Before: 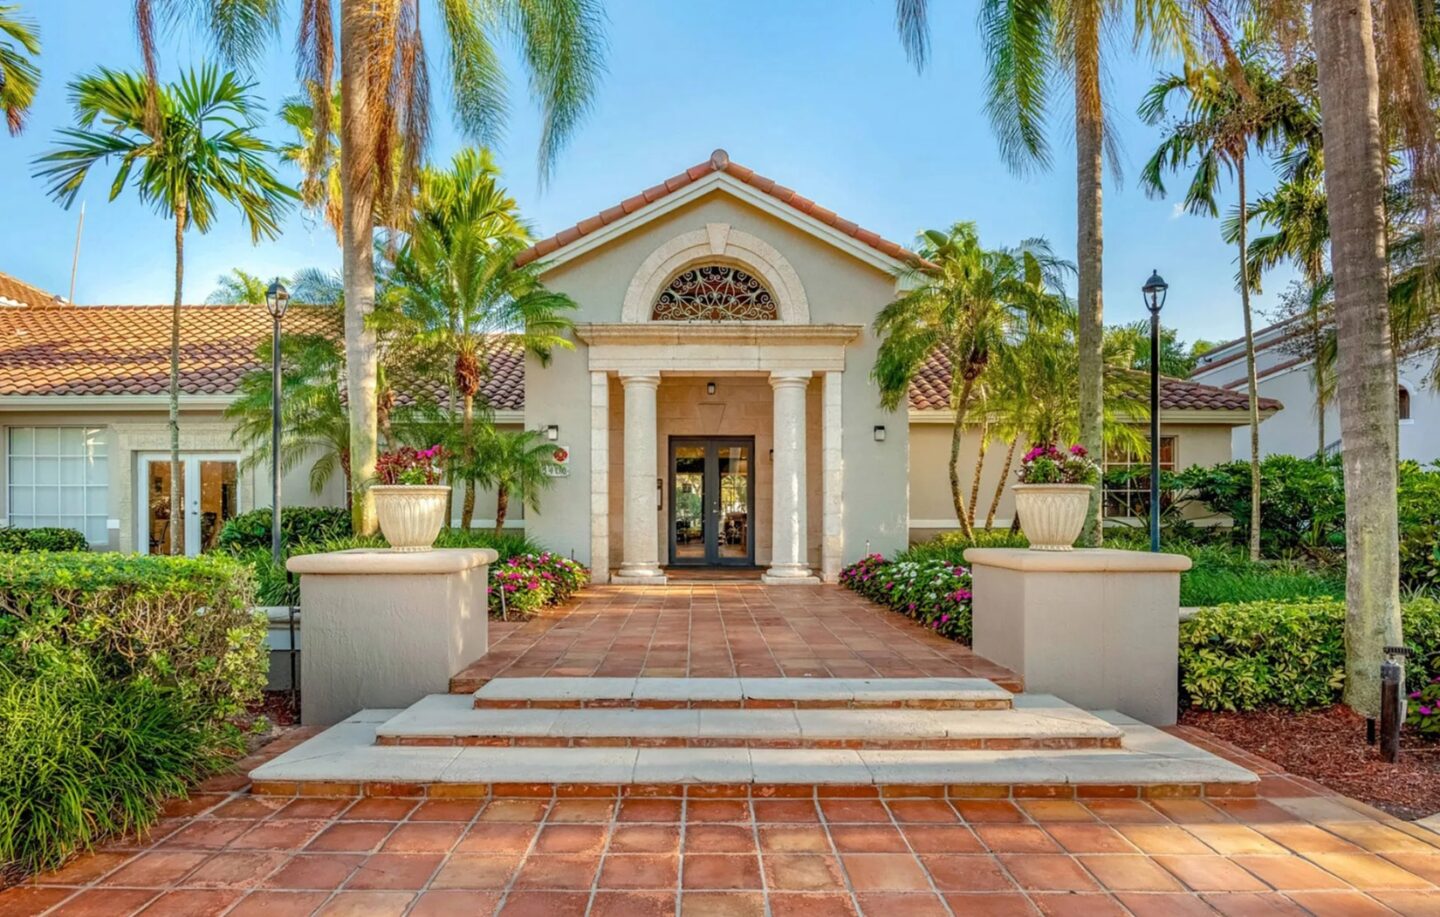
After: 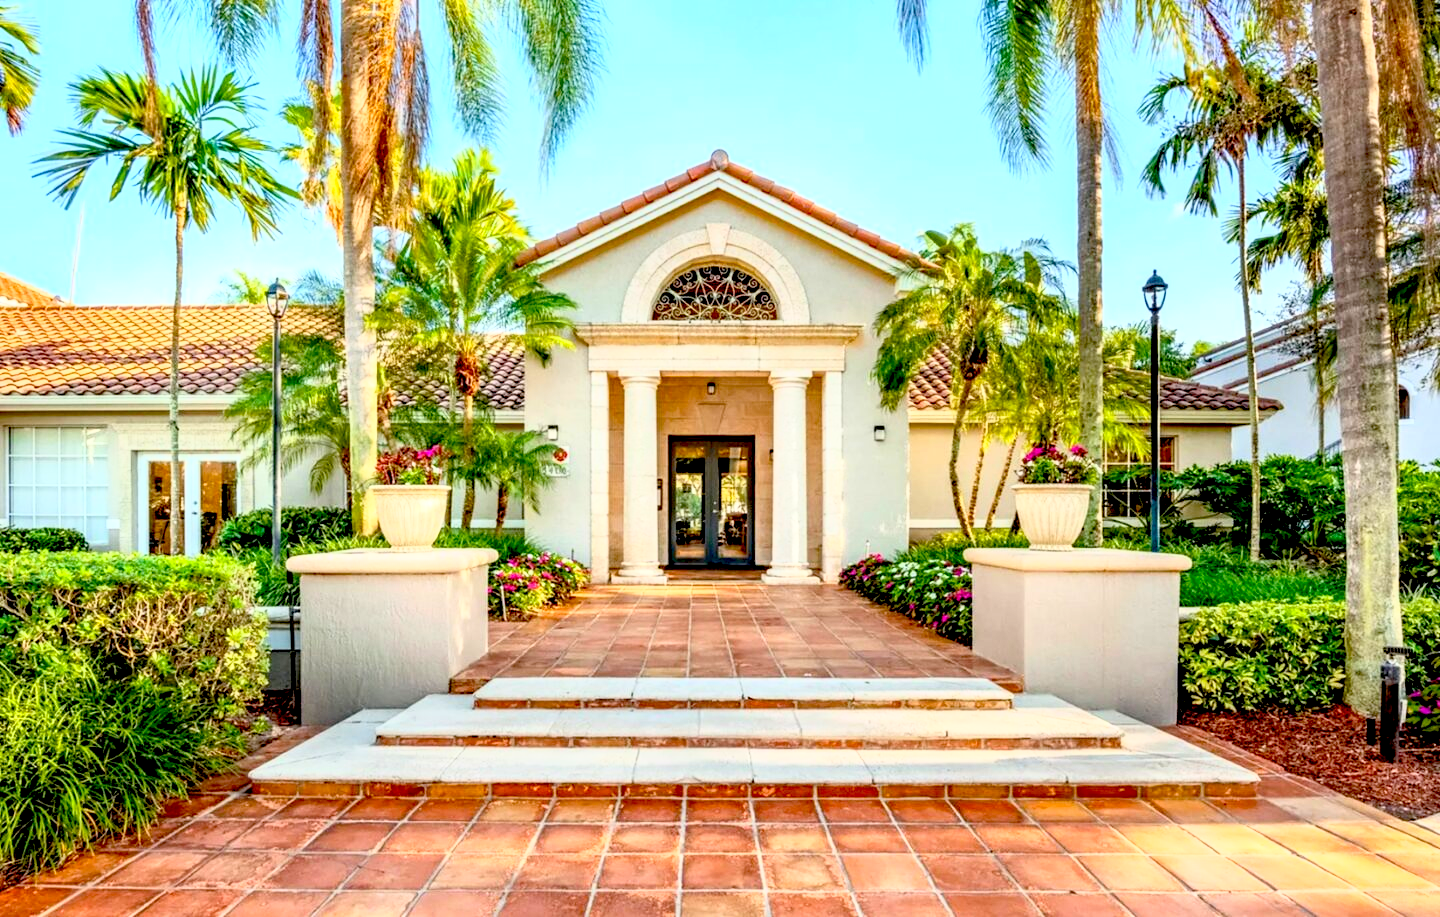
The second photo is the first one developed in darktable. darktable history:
exposure: black level correction 0.027, exposure -0.077 EV, compensate highlight preservation false
base curve: curves: ch0 [(0, 0) (0.495, 0.917) (1, 1)]
